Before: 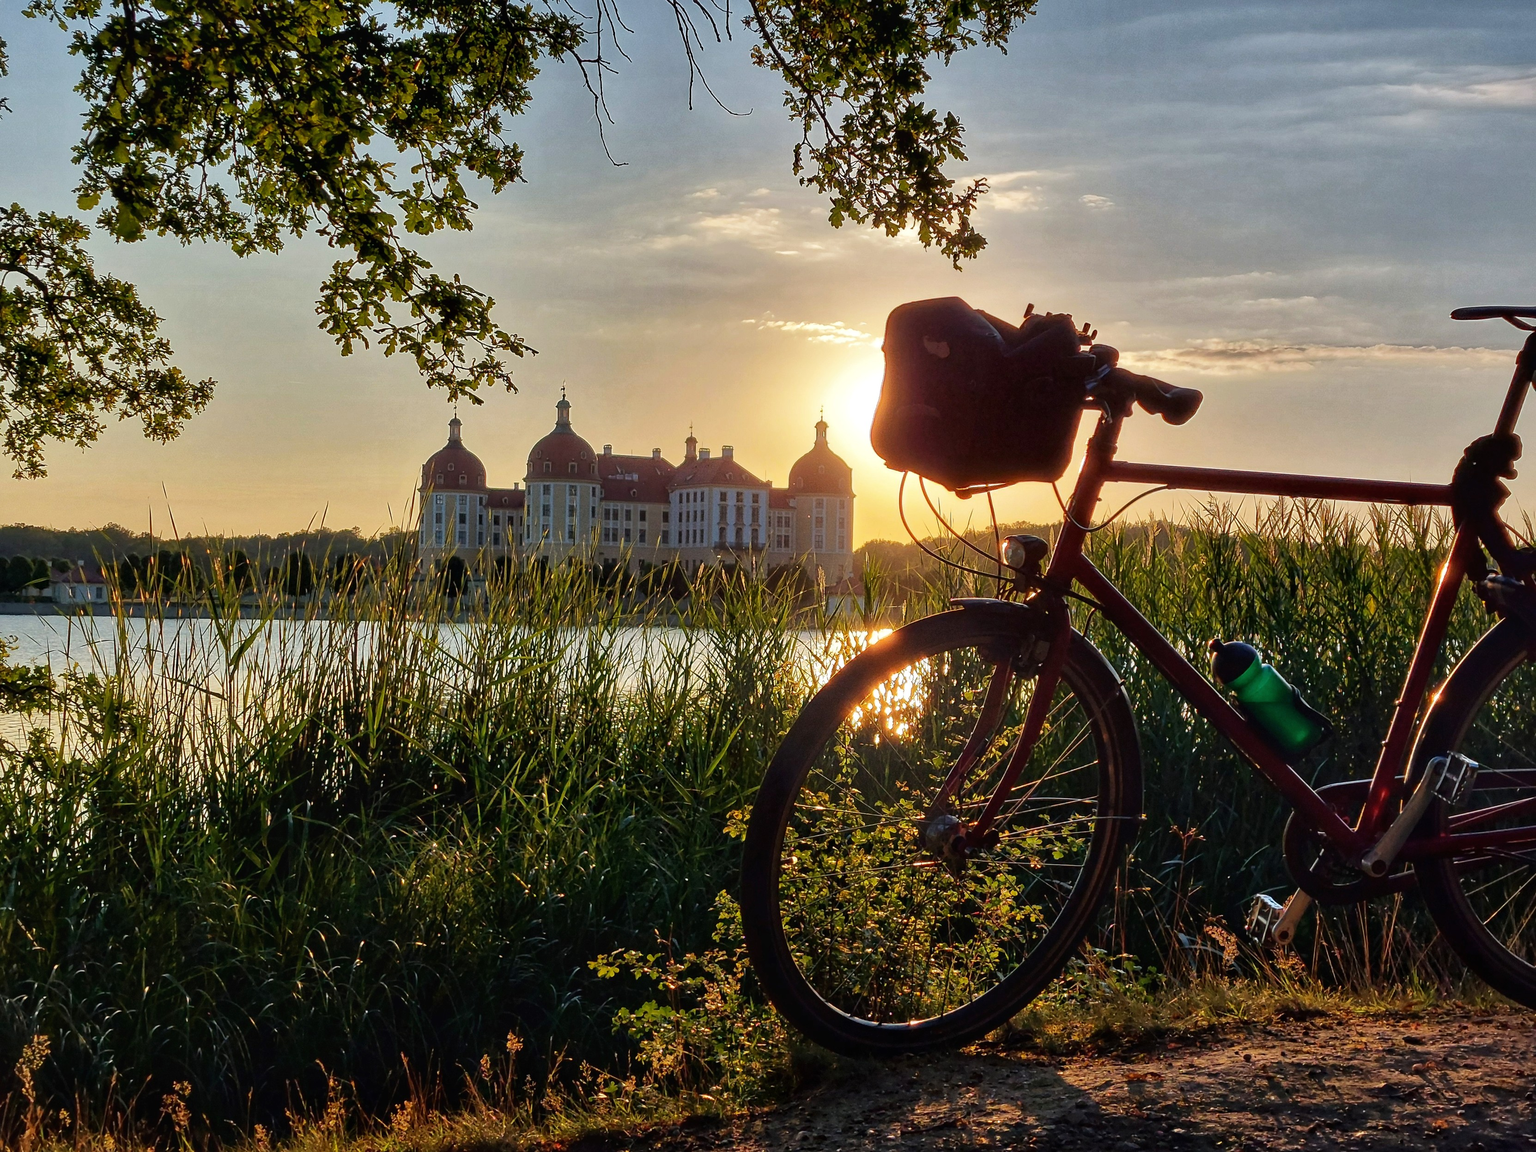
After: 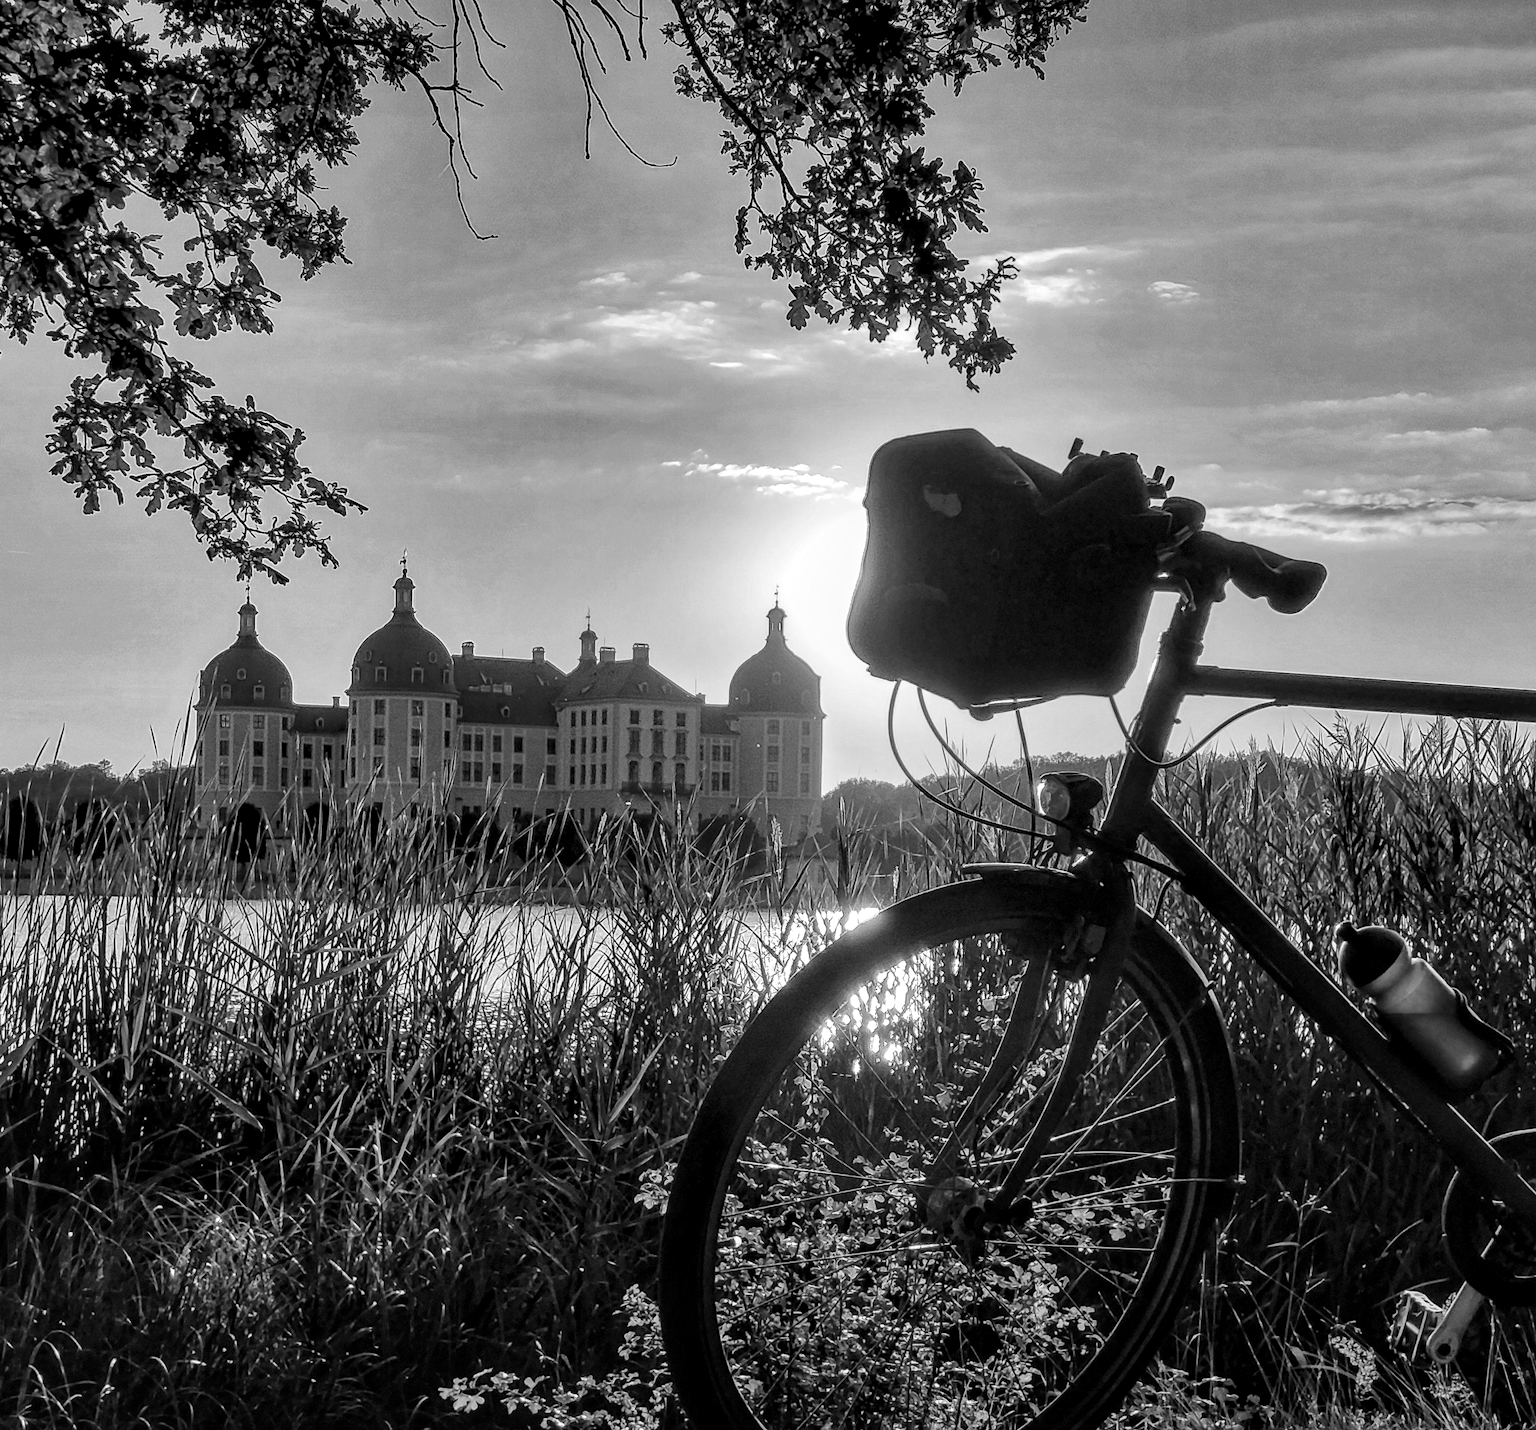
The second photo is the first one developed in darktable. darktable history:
monochrome: a -6.99, b 35.61, size 1.4
crop: left 18.479%, right 12.2%, bottom 13.971%
shadows and highlights: shadows 29.61, highlights -30.47, low approximation 0.01, soften with gaussian
tone equalizer: on, module defaults
exposure: compensate highlight preservation false
local contrast: highlights 40%, shadows 60%, detail 136%, midtone range 0.514
